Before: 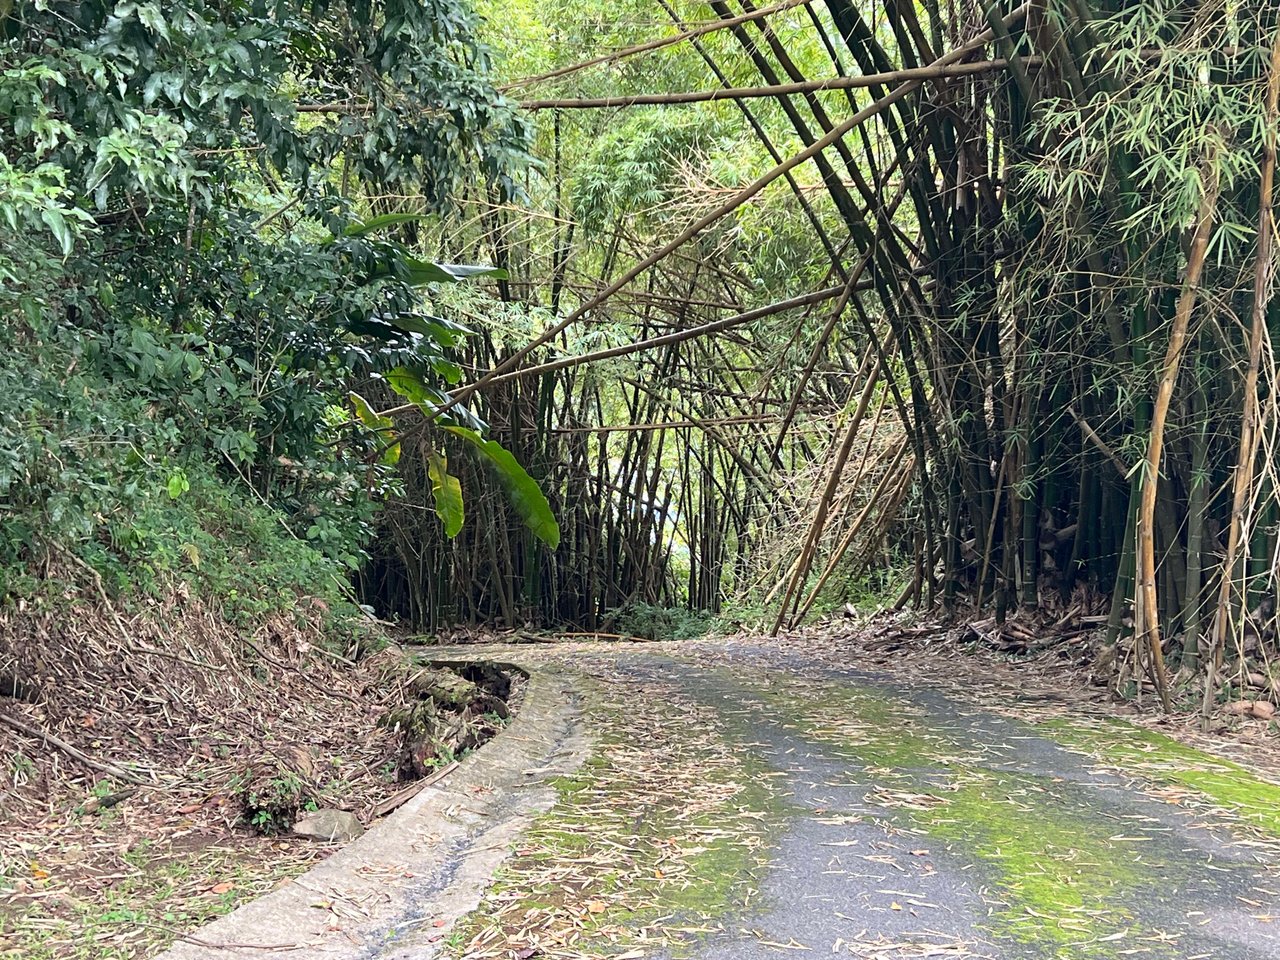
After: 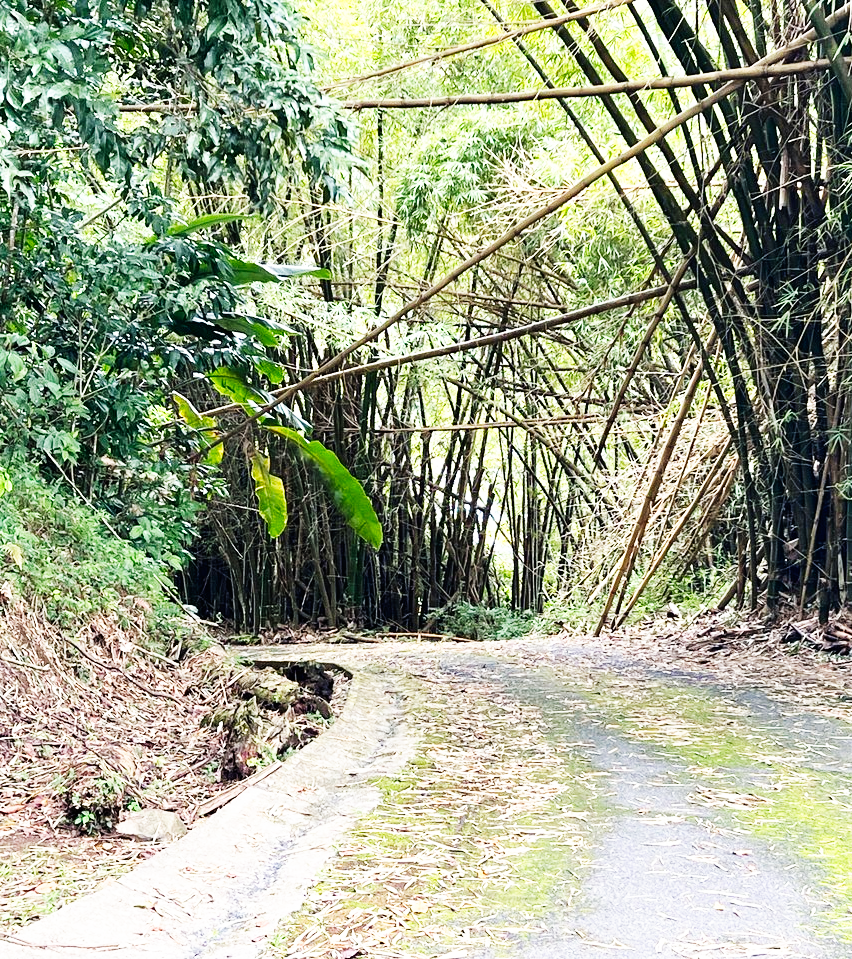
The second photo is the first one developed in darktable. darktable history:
base curve: curves: ch0 [(0, 0) (0.007, 0.004) (0.027, 0.03) (0.046, 0.07) (0.207, 0.54) (0.442, 0.872) (0.673, 0.972) (1, 1)], preserve colors none
crop and rotate: left 13.839%, right 19.574%
